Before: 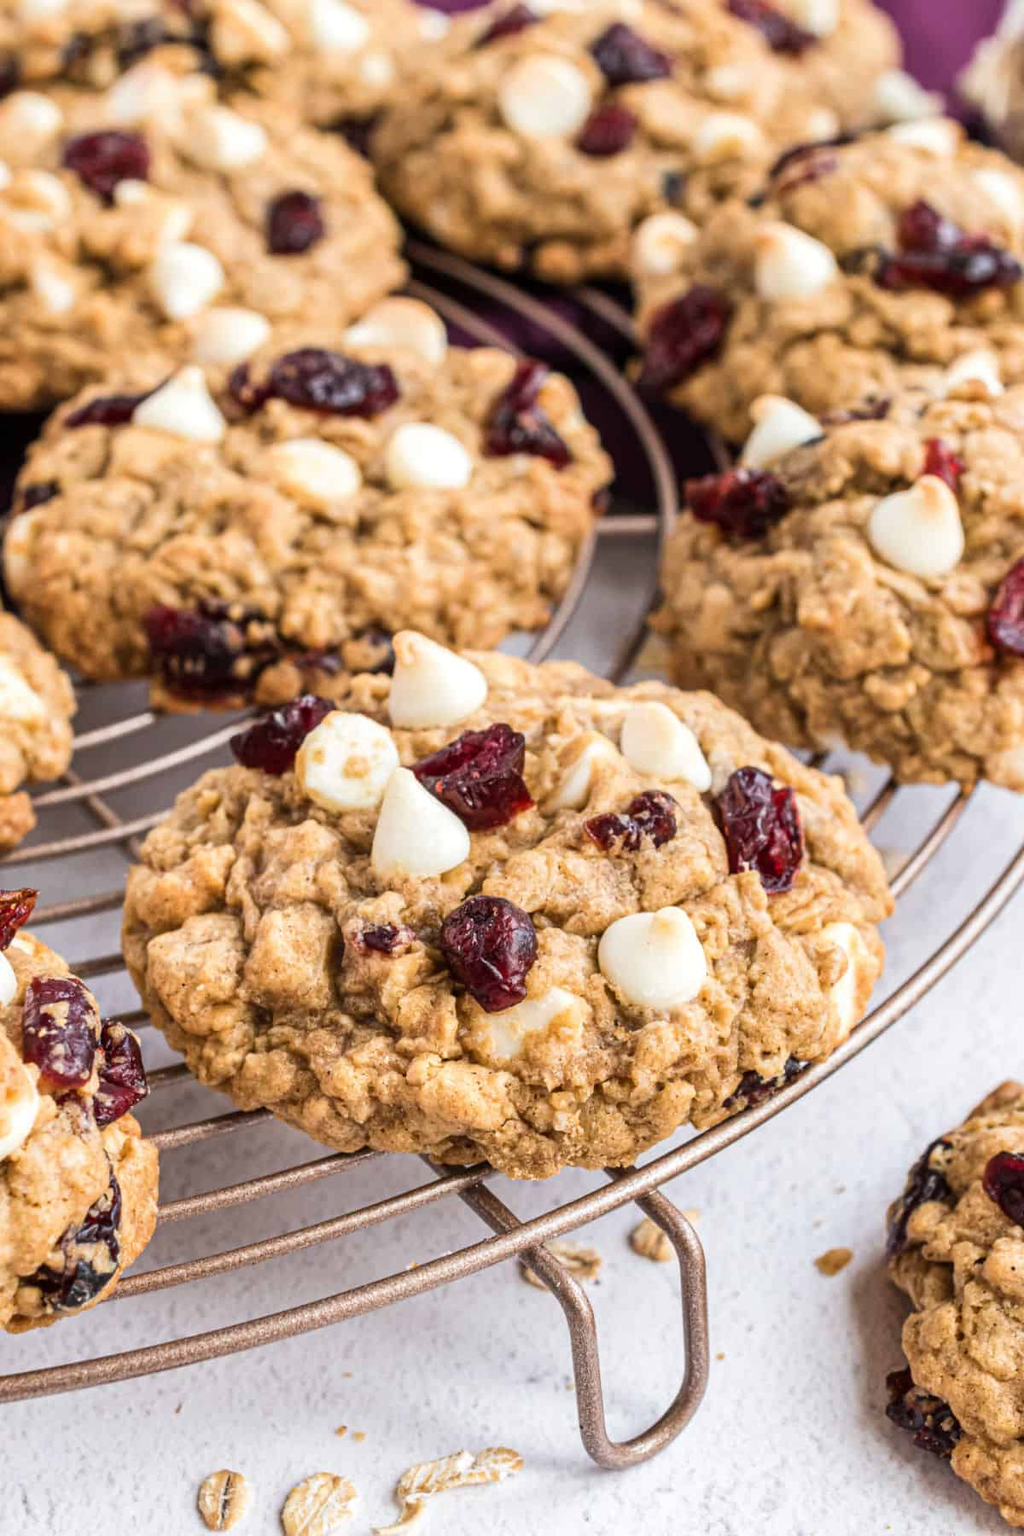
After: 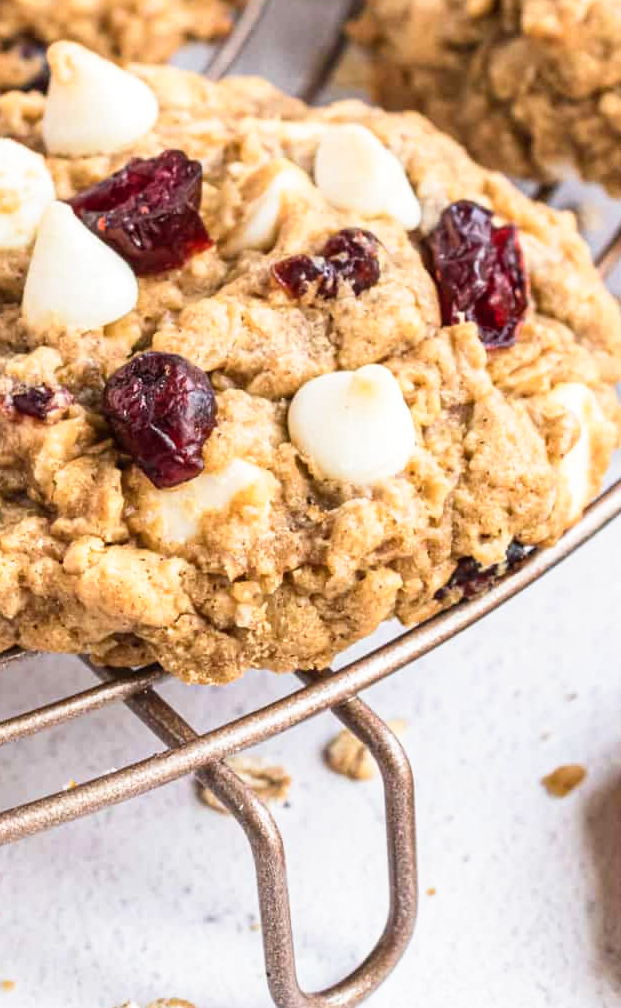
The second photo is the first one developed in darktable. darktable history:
tone curve: curves: ch0 [(0, 0) (0.003, 0.003) (0.011, 0.012) (0.025, 0.027) (0.044, 0.048) (0.069, 0.075) (0.1, 0.108) (0.136, 0.147) (0.177, 0.192) (0.224, 0.243) (0.277, 0.3) (0.335, 0.363) (0.399, 0.433) (0.468, 0.508) (0.543, 0.589) (0.623, 0.676) (0.709, 0.769) (0.801, 0.868) (0.898, 0.949) (1, 1)], preserve colors none
crop: left 34.479%, top 38.822%, right 13.718%, bottom 5.172%
